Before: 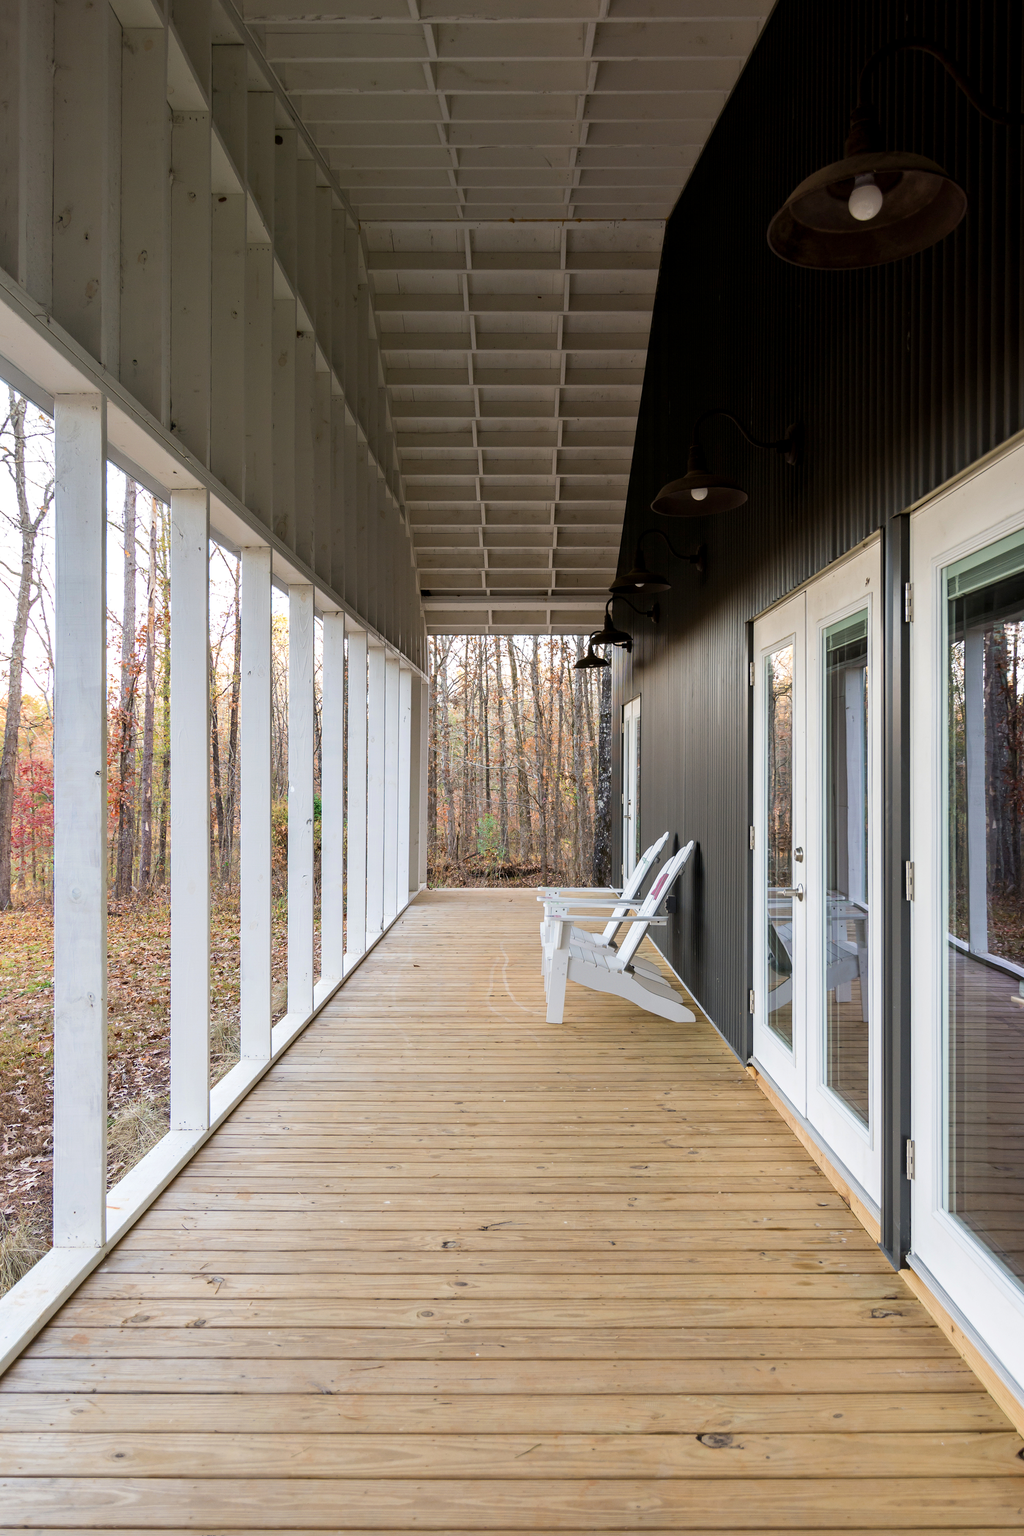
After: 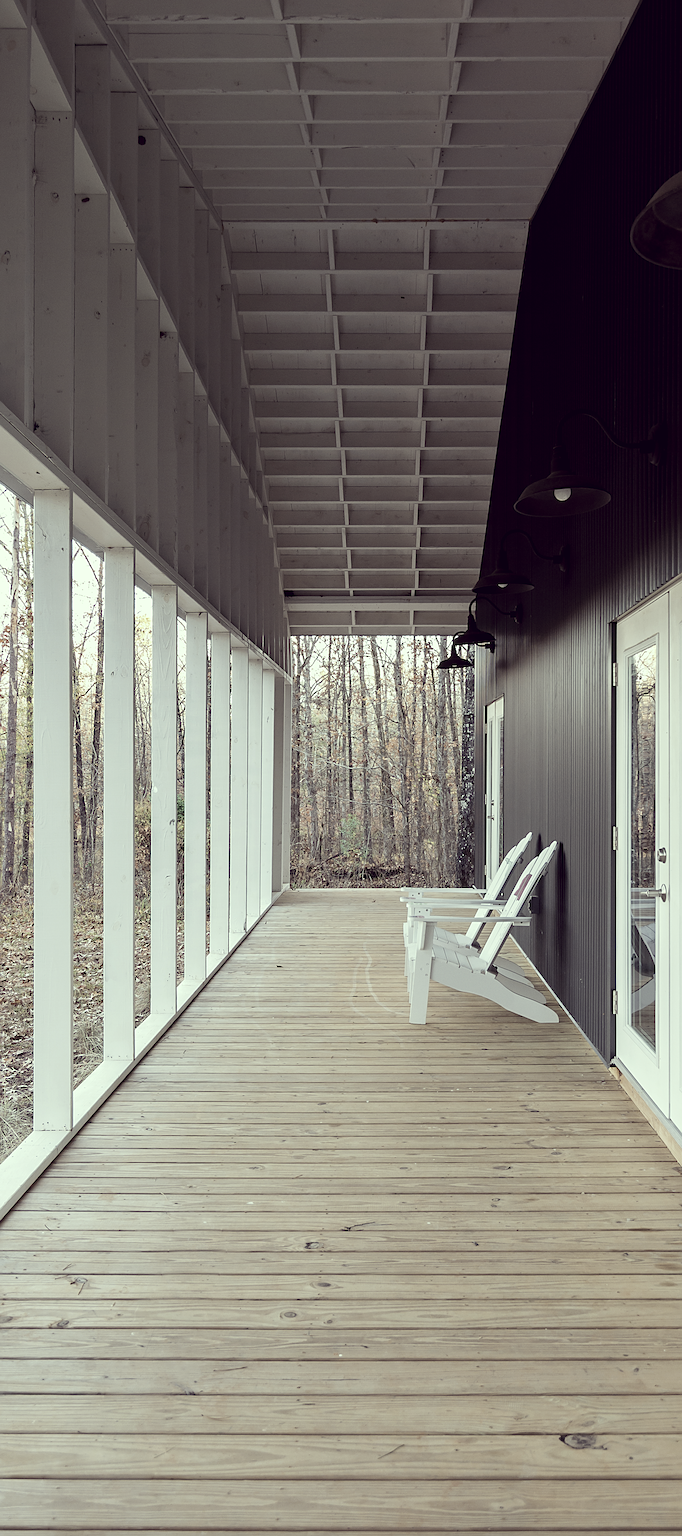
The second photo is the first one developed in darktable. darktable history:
color correction: highlights a* -20.69, highlights b* 20.87, shadows a* 19.59, shadows b* -19.72, saturation 0.409
crop and rotate: left 13.444%, right 19.897%
sharpen: amount 0.498
